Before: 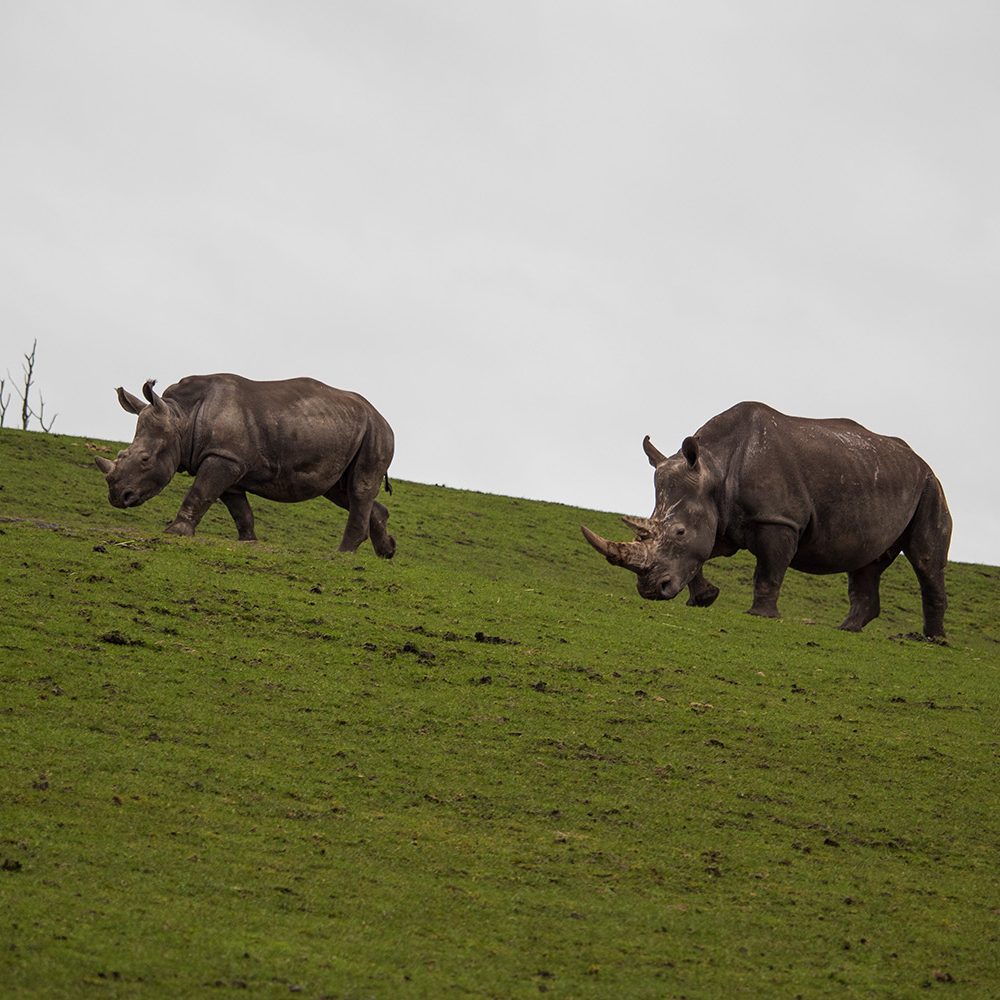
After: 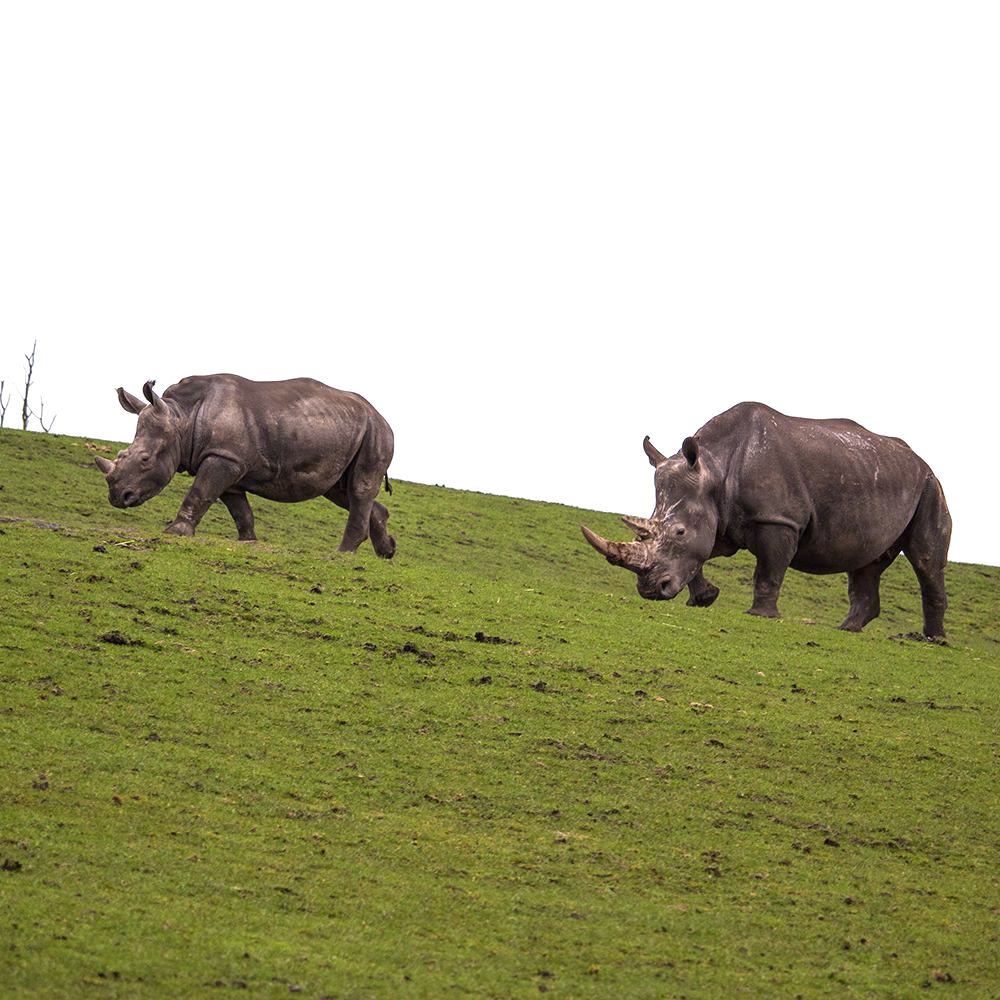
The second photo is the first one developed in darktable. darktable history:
exposure: black level correction 0, exposure 0.95 EV, compensate exposure bias true, compensate highlight preservation false
white balance: red 1.004, blue 1.096
